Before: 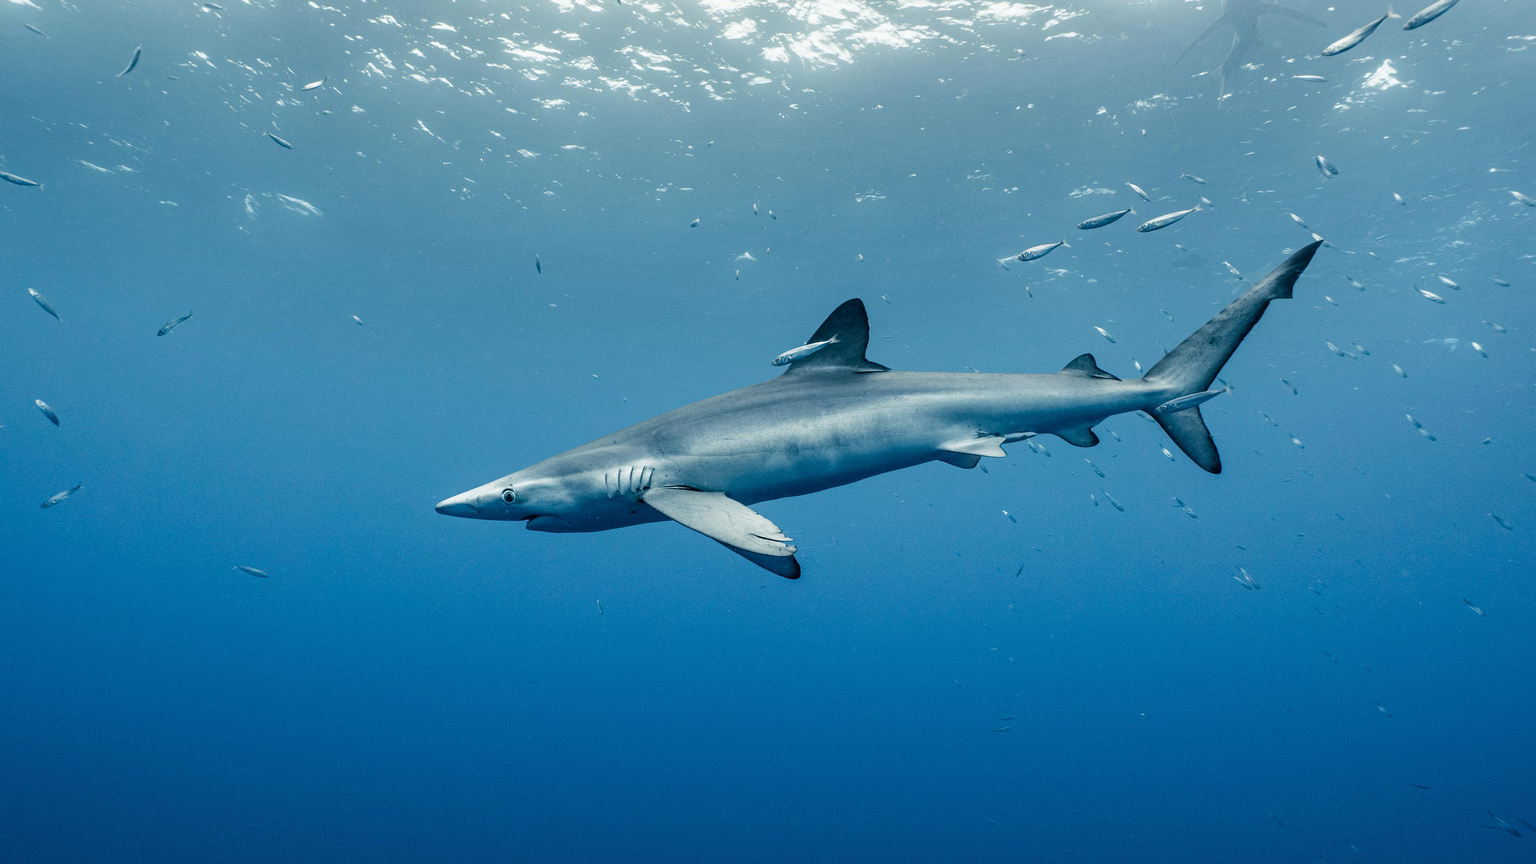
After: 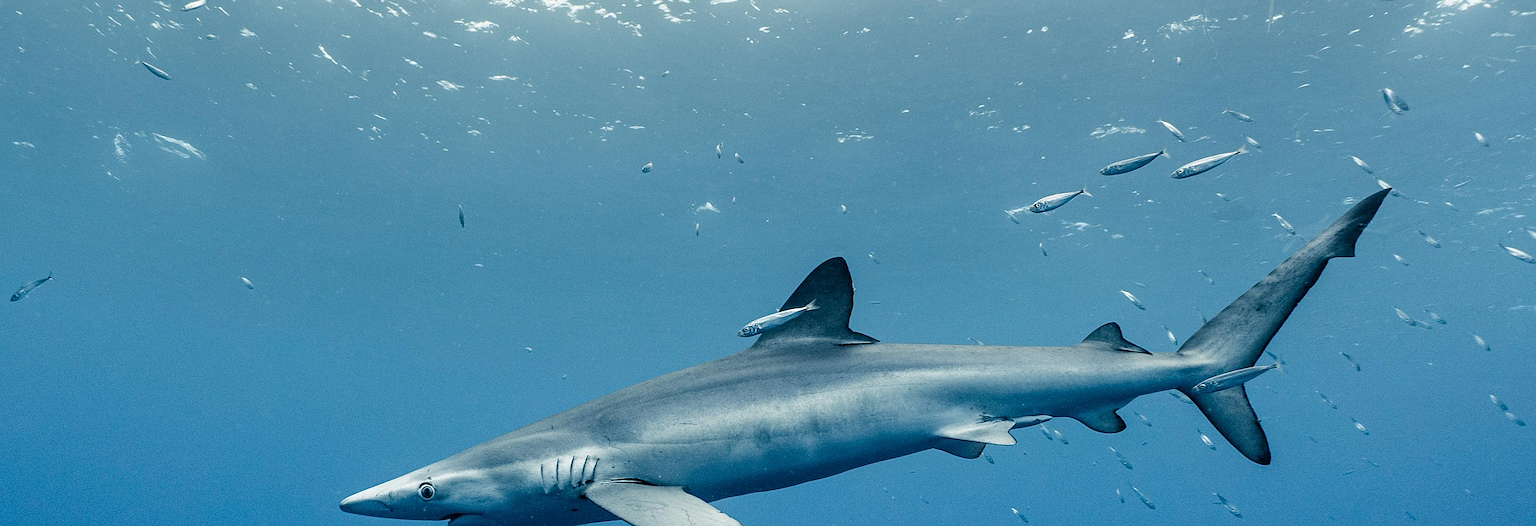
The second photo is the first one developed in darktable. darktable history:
crop and rotate: left 9.709%, top 9.518%, right 5.862%, bottom 38.977%
sharpen: on, module defaults
exposure: exposure -0.015 EV, compensate highlight preservation false
